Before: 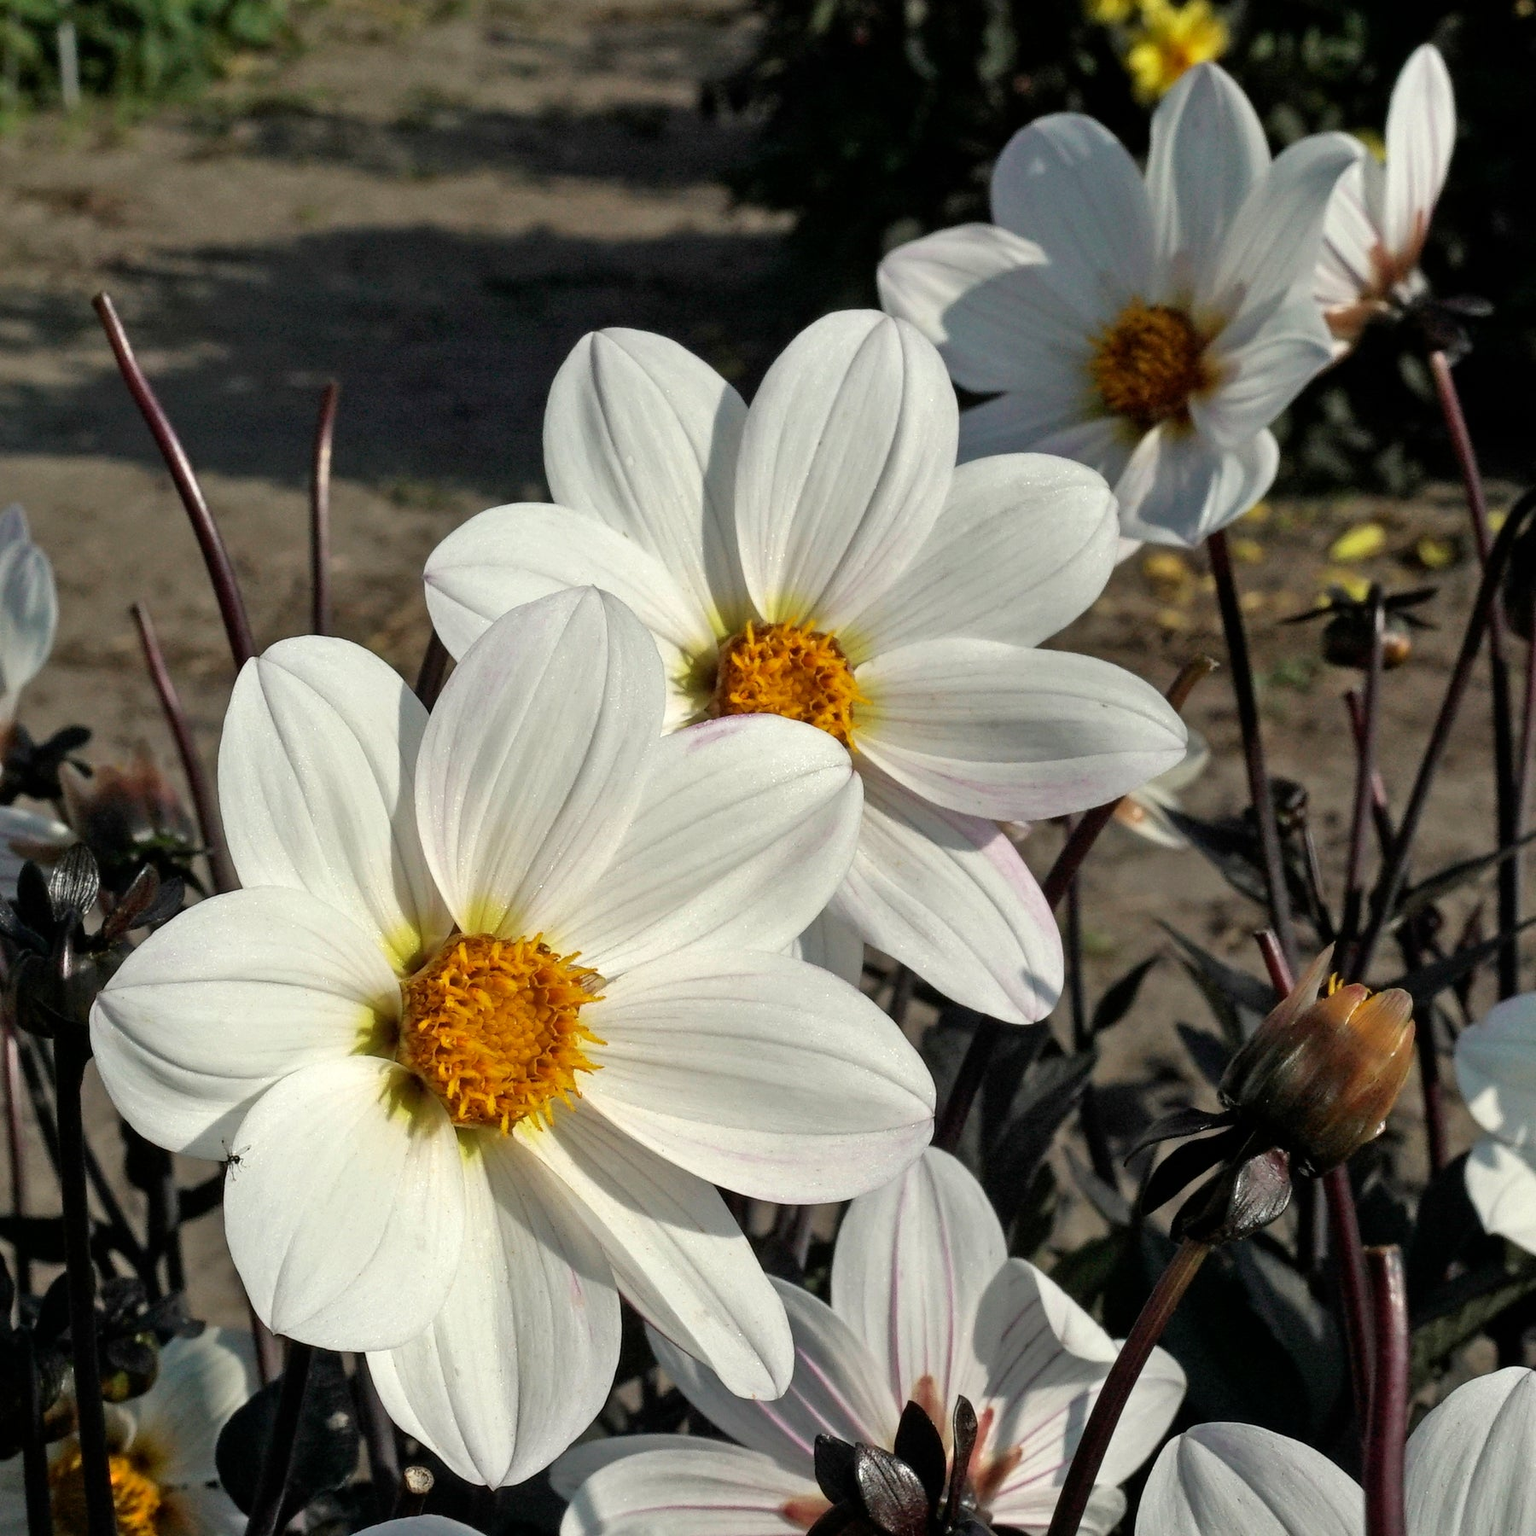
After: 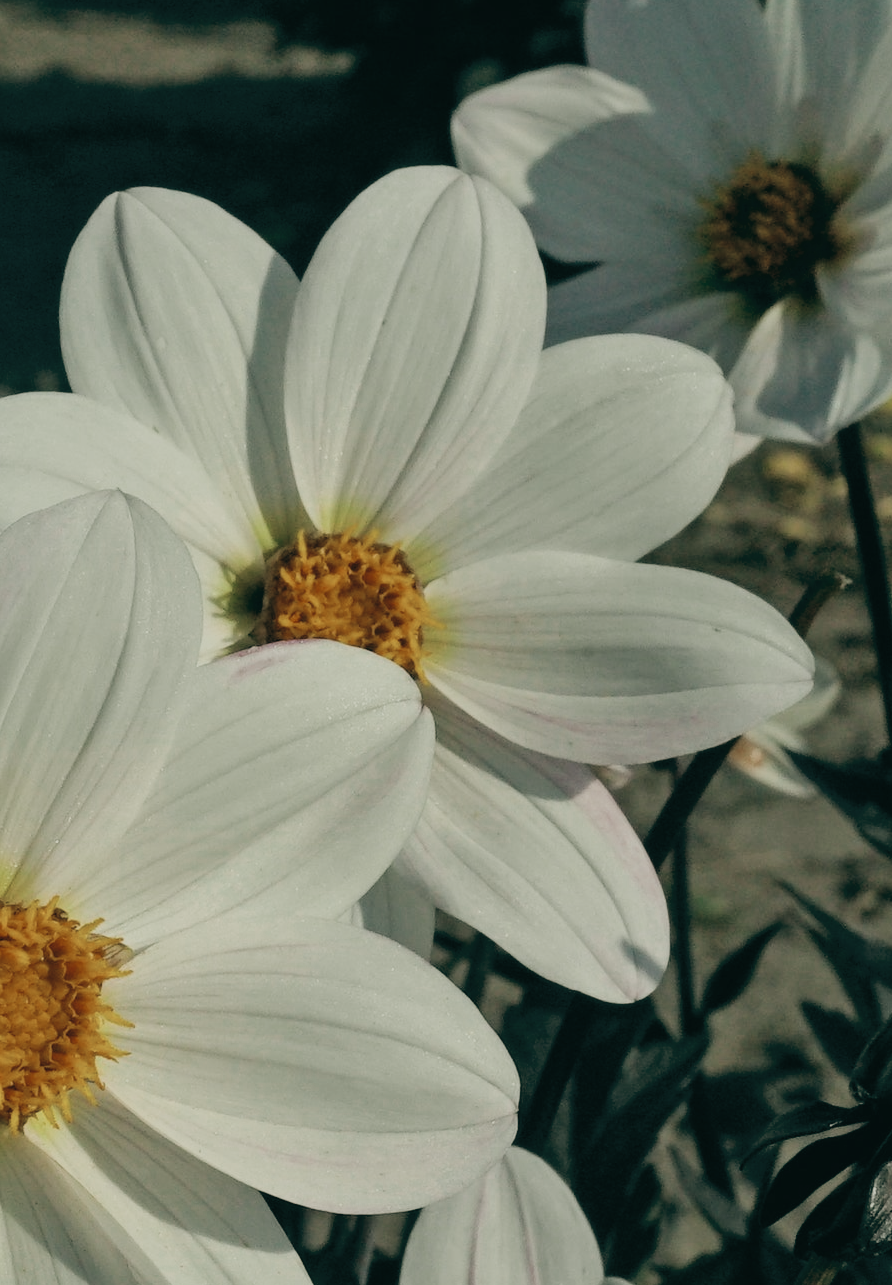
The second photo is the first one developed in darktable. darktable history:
color balance: lift [1.005, 0.99, 1.007, 1.01], gamma [1, 1.034, 1.032, 0.966], gain [0.873, 1.055, 1.067, 0.933]
crop: left 32.075%, top 10.976%, right 18.355%, bottom 17.596%
color zones: curves: ch0 [(0, 0.5) (0.125, 0.4) (0.25, 0.5) (0.375, 0.4) (0.5, 0.4) (0.625, 0.6) (0.75, 0.6) (0.875, 0.5)]; ch1 [(0, 0.35) (0.125, 0.45) (0.25, 0.35) (0.375, 0.35) (0.5, 0.35) (0.625, 0.35) (0.75, 0.45) (0.875, 0.35)]; ch2 [(0, 0.6) (0.125, 0.5) (0.25, 0.5) (0.375, 0.6) (0.5, 0.6) (0.625, 0.5) (0.75, 0.5) (0.875, 0.5)]
filmic rgb: black relative exposure -7.65 EV, white relative exposure 4.56 EV, hardness 3.61
